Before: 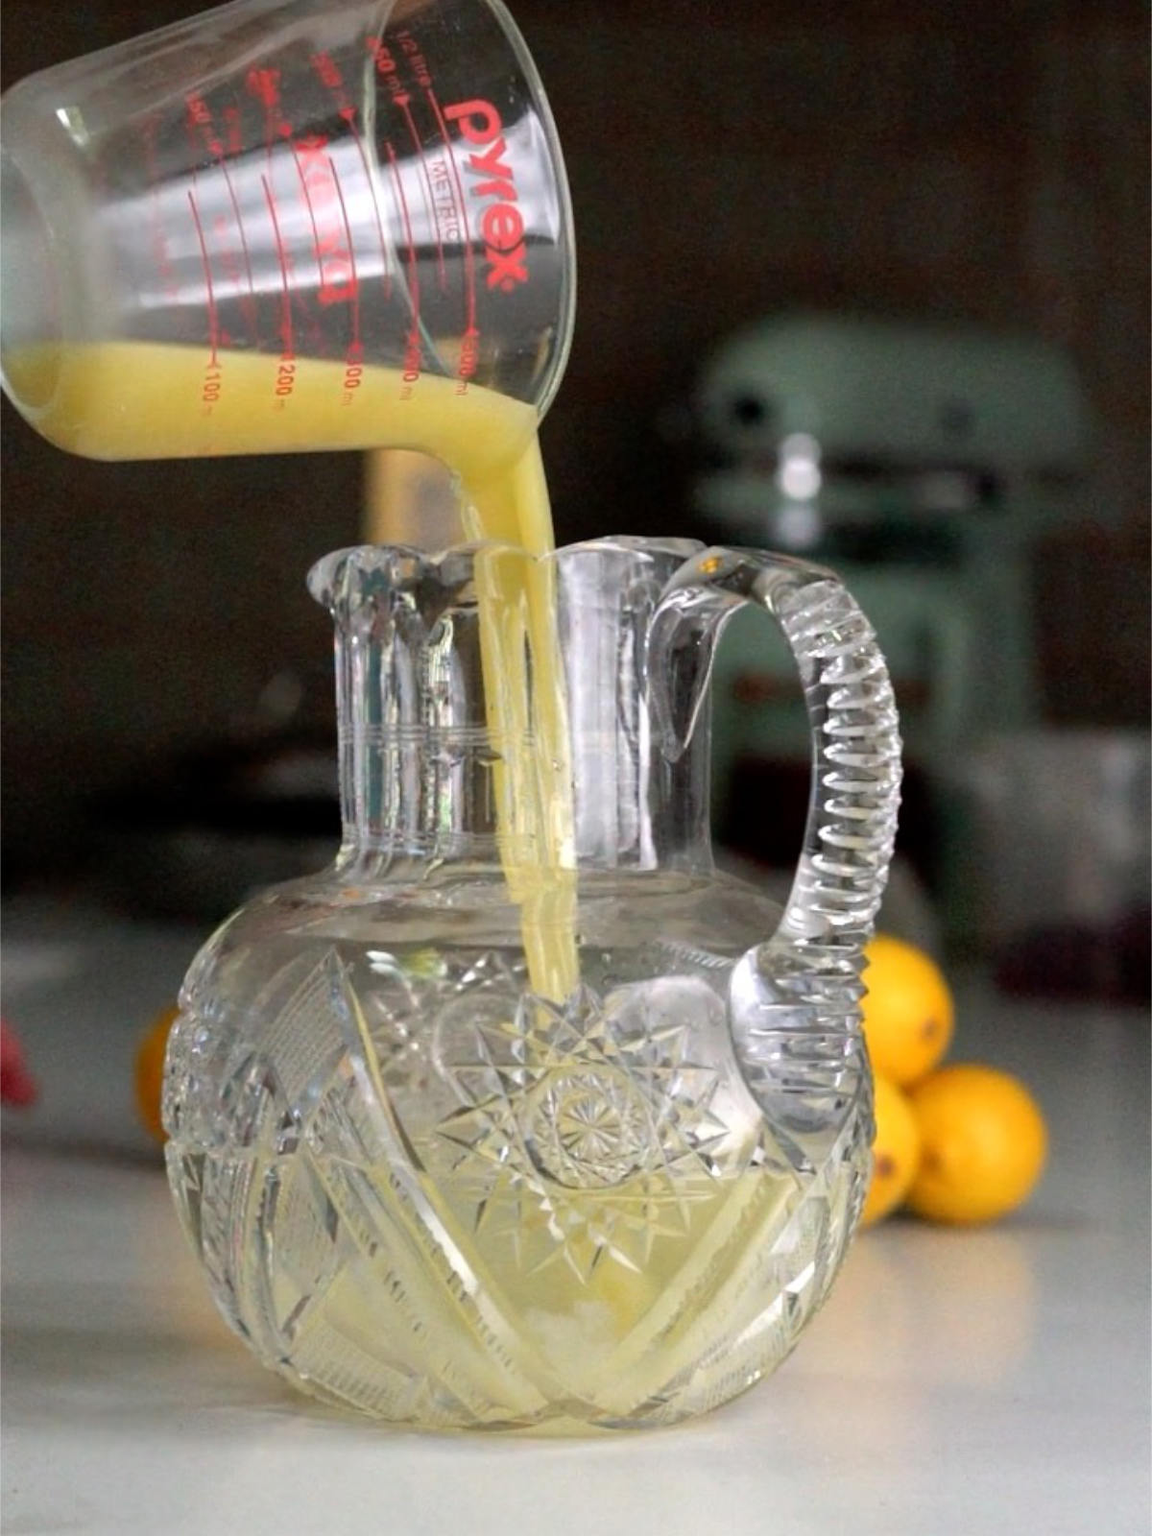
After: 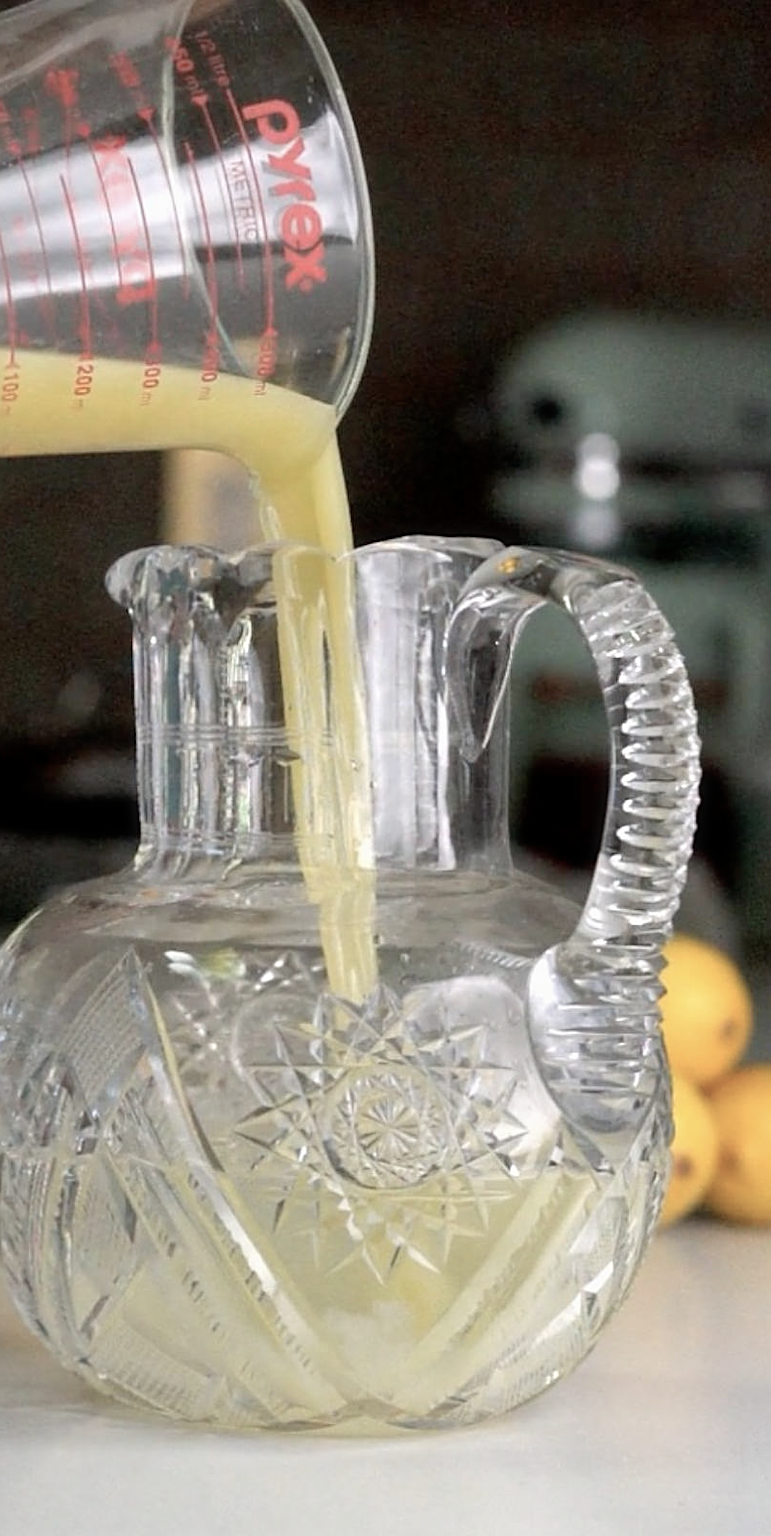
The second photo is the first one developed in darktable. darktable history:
haze removal: strength -0.101, compatibility mode true, adaptive false
crop and rotate: left 17.534%, right 15.44%
sharpen: on, module defaults
color balance rgb: perceptual saturation grading › global saturation -27.551%, global vibrance 9.86%
